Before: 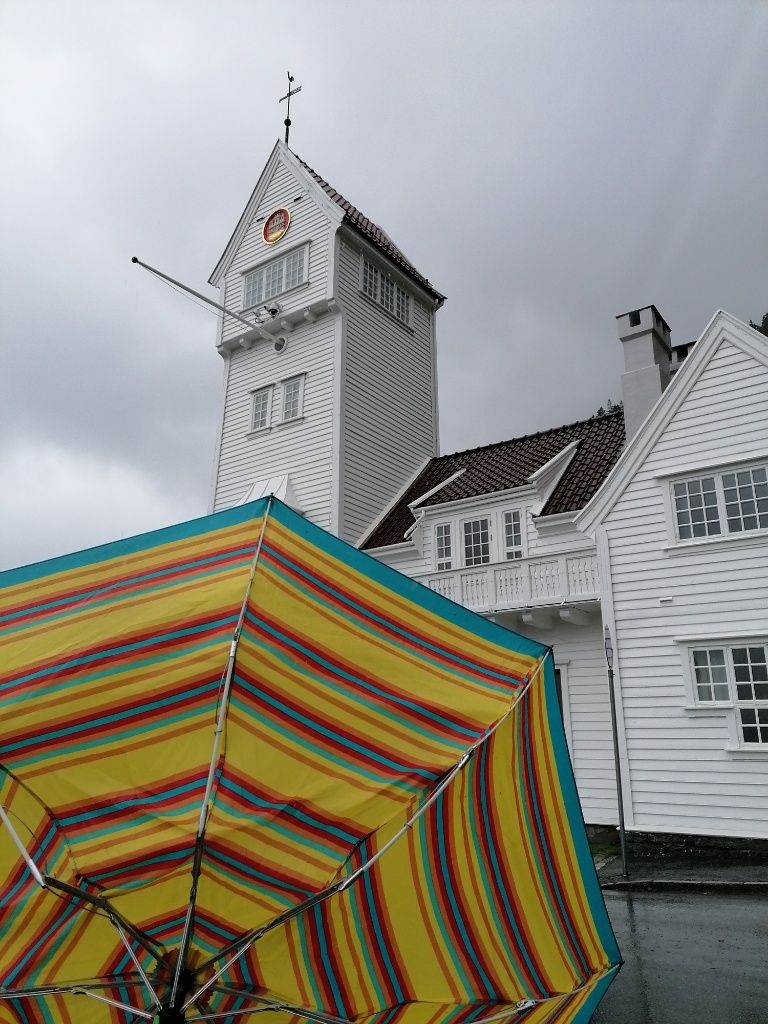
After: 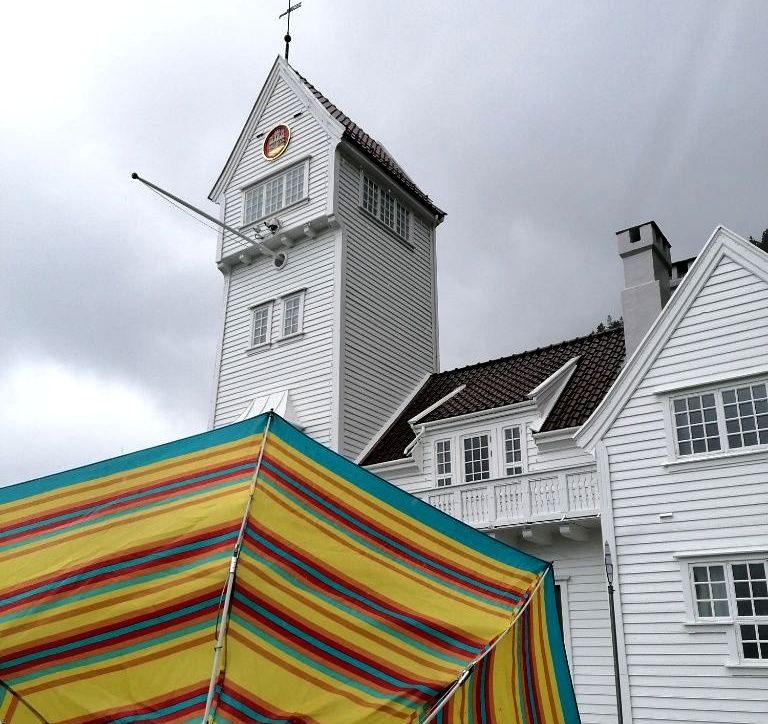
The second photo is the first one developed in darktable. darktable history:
local contrast: mode bilateral grid, contrast 20, coarseness 50, detail 130%, midtone range 0.2
tone equalizer: -8 EV -0.417 EV, -7 EV -0.389 EV, -6 EV -0.333 EV, -5 EV -0.222 EV, -3 EV 0.222 EV, -2 EV 0.333 EV, -1 EV 0.389 EV, +0 EV 0.417 EV, edges refinement/feathering 500, mask exposure compensation -1.57 EV, preserve details no
crop and rotate: top 8.293%, bottom 20.996%
